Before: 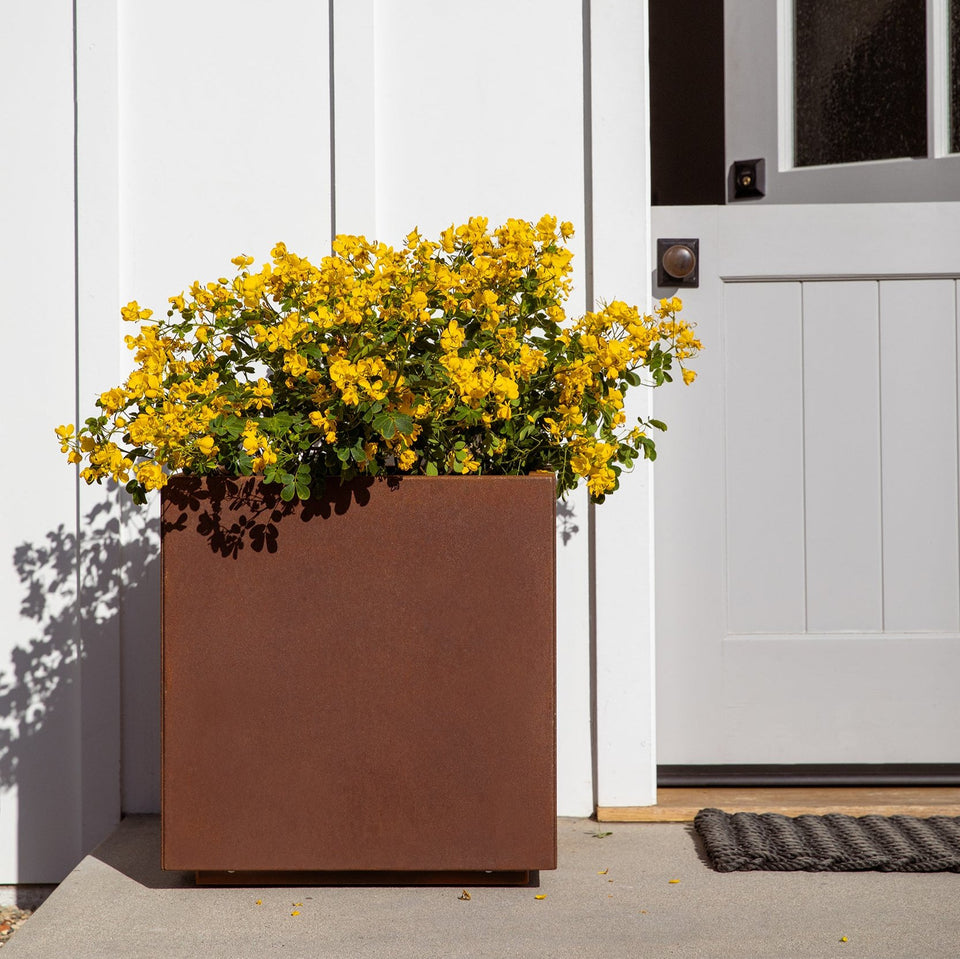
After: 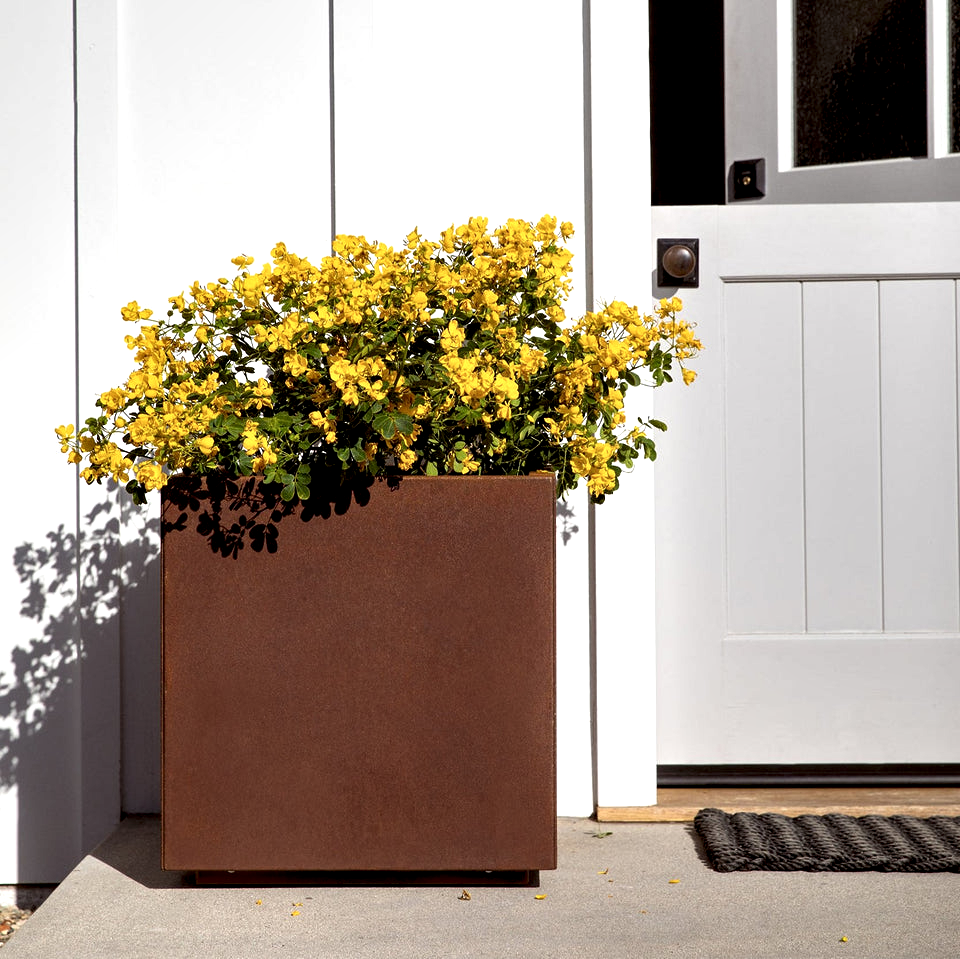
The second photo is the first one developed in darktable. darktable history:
local contrast: highlights 203%, shadows 140%, detail 139%, midtone range 0.258
